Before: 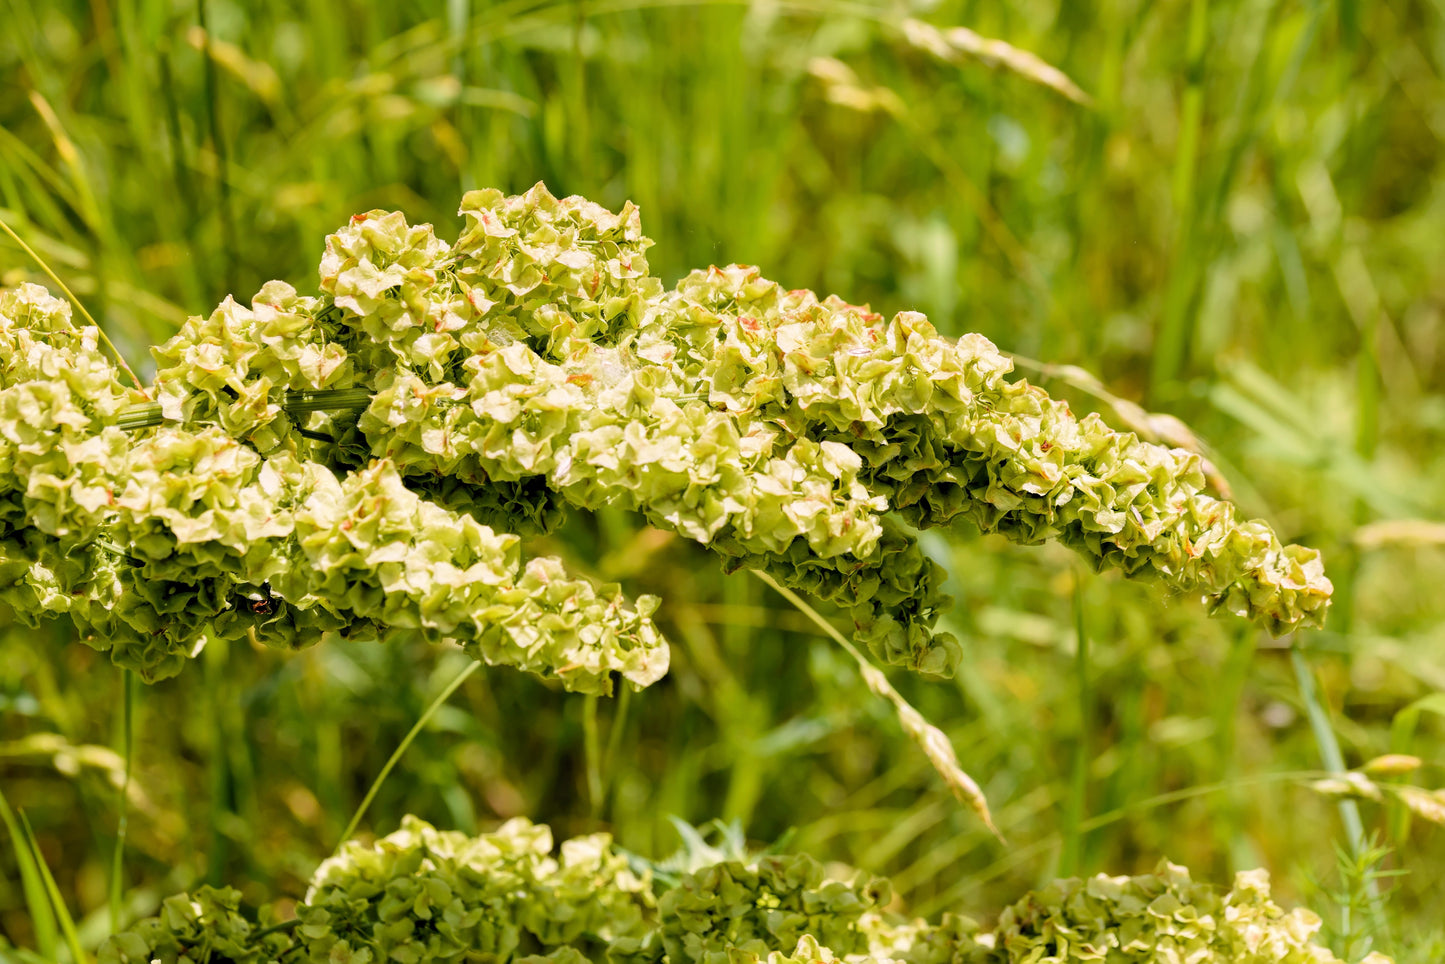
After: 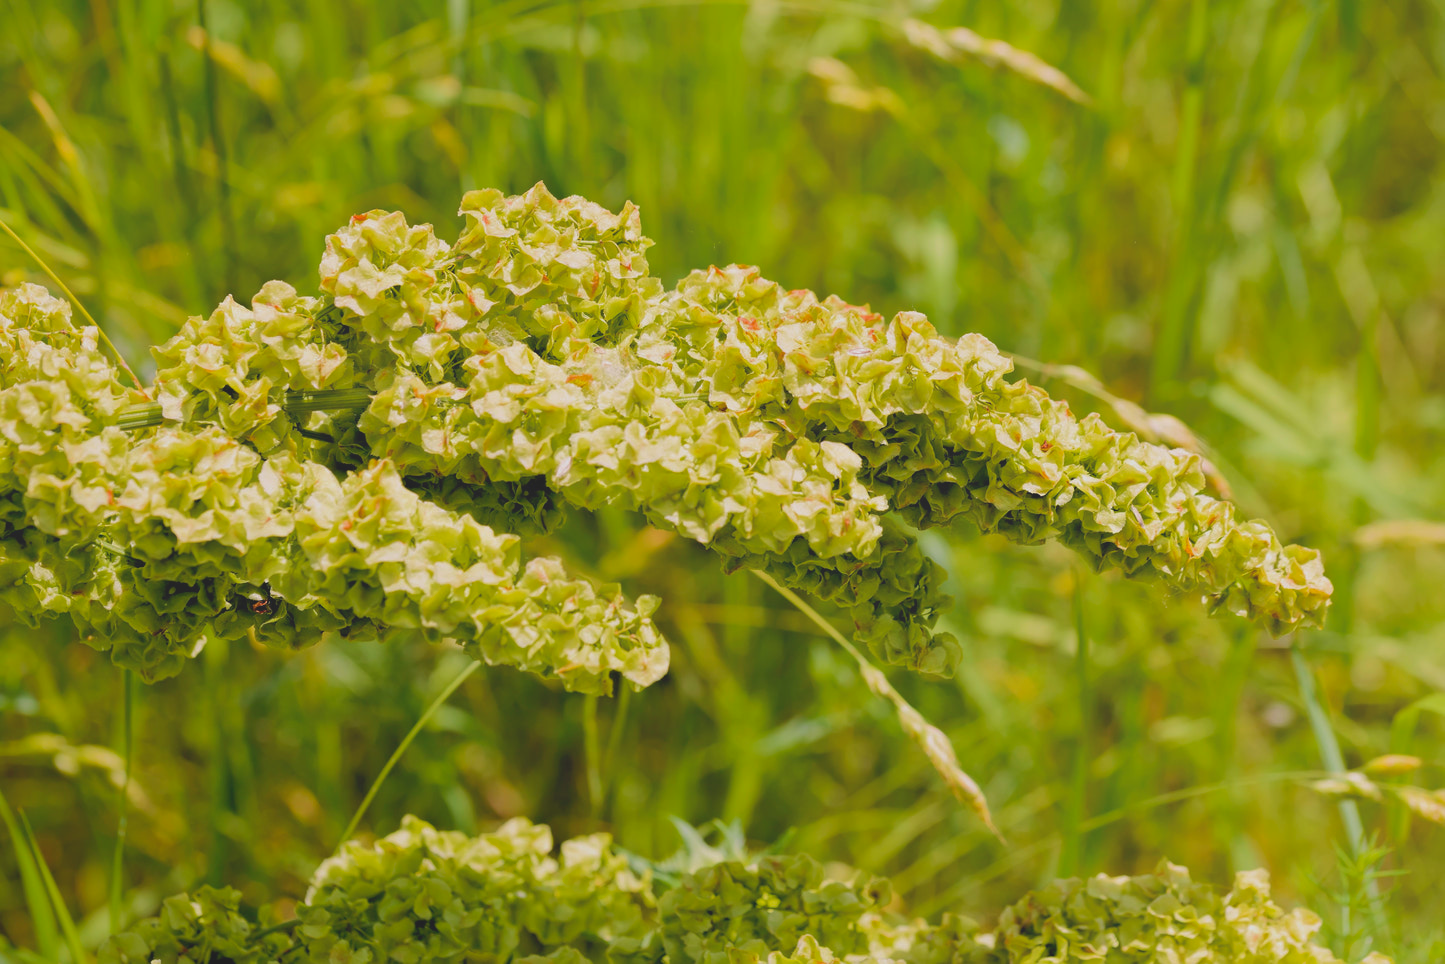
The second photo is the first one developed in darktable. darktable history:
local contrast: detail 69%
shadows and highlights: on, module defaults
